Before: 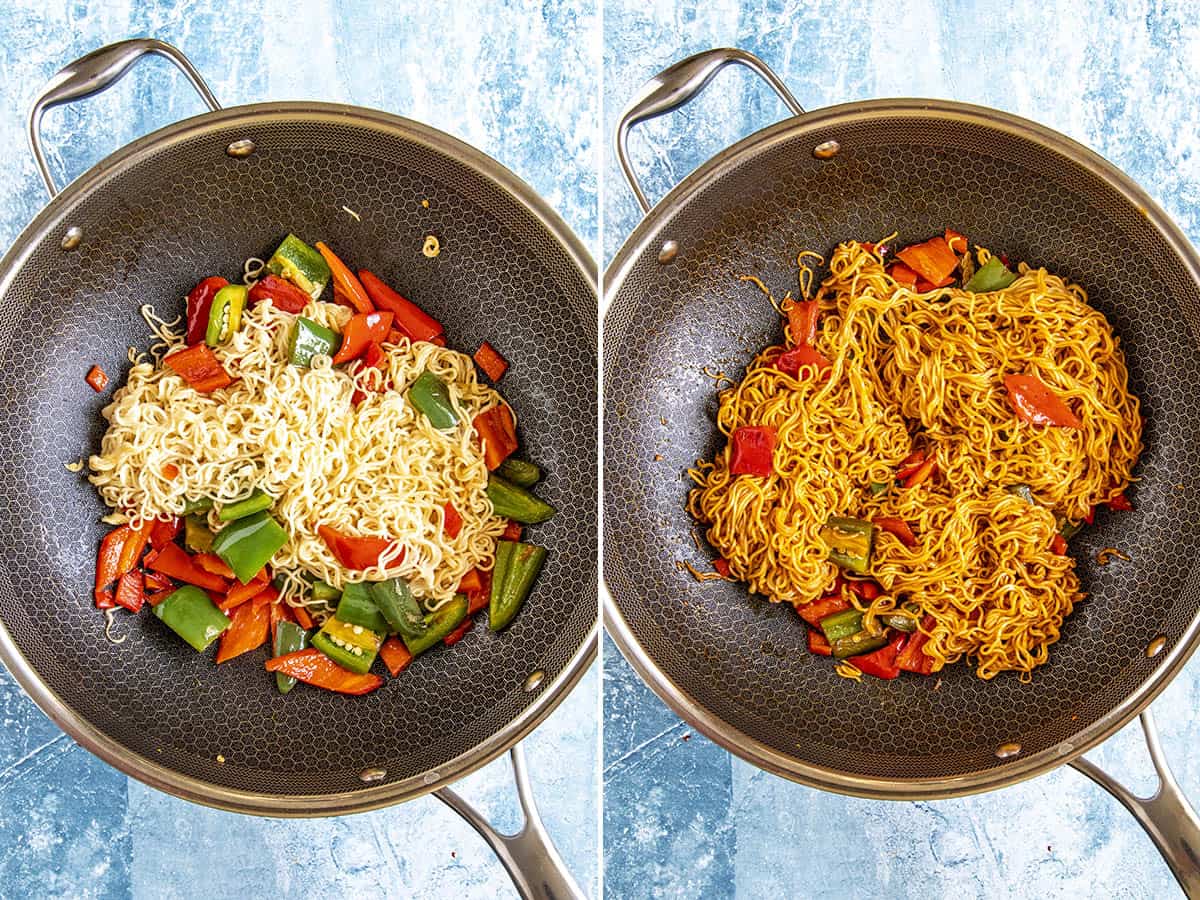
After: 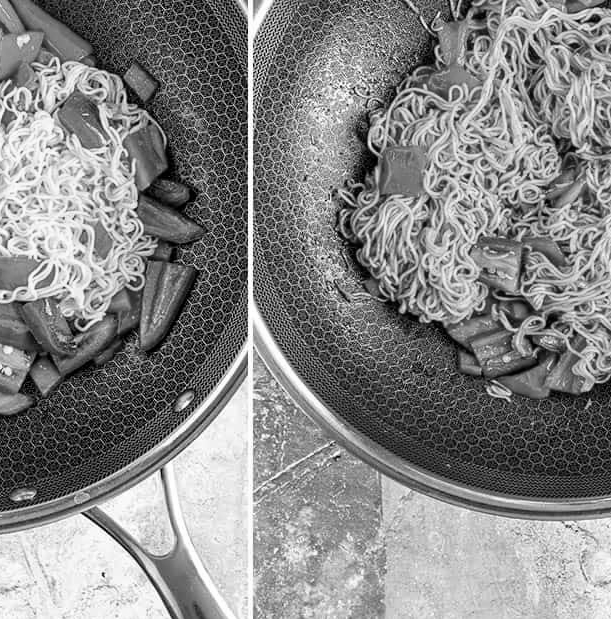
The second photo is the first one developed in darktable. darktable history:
monochrome: on, module defaults
exposure: exposure -0.01 EV, compensate highlight preservation false
crop and rotate: left 29.237%, top 31.152%, right 19.807%
